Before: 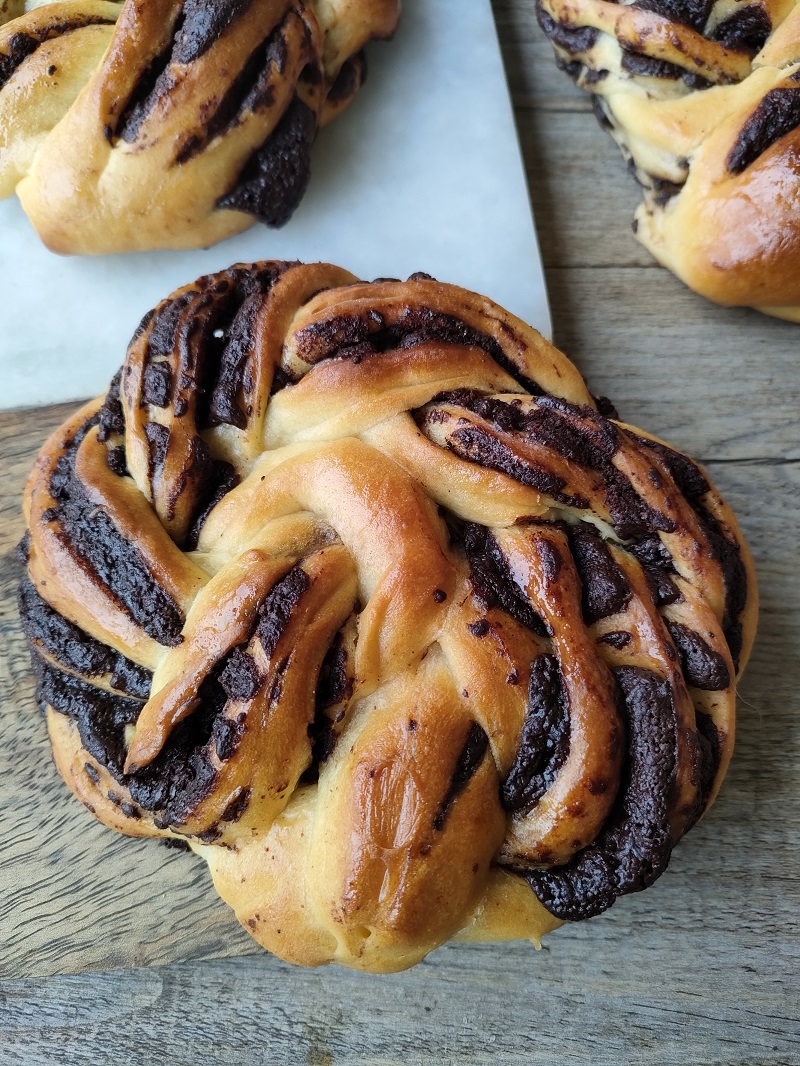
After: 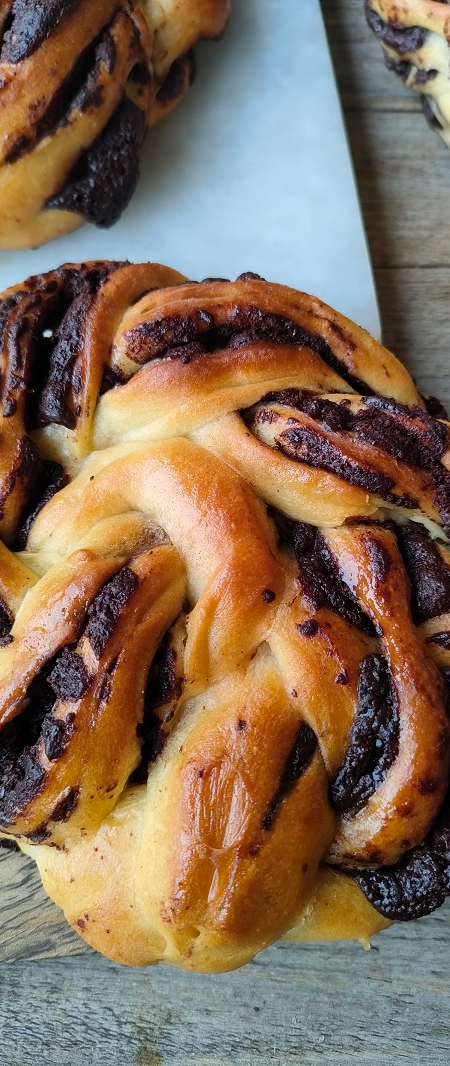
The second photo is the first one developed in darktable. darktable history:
crop: left 21.496%, right 22.254%
color balance rgb: global vibrance 6.81%, saturation formula JzAzBz (2021)
